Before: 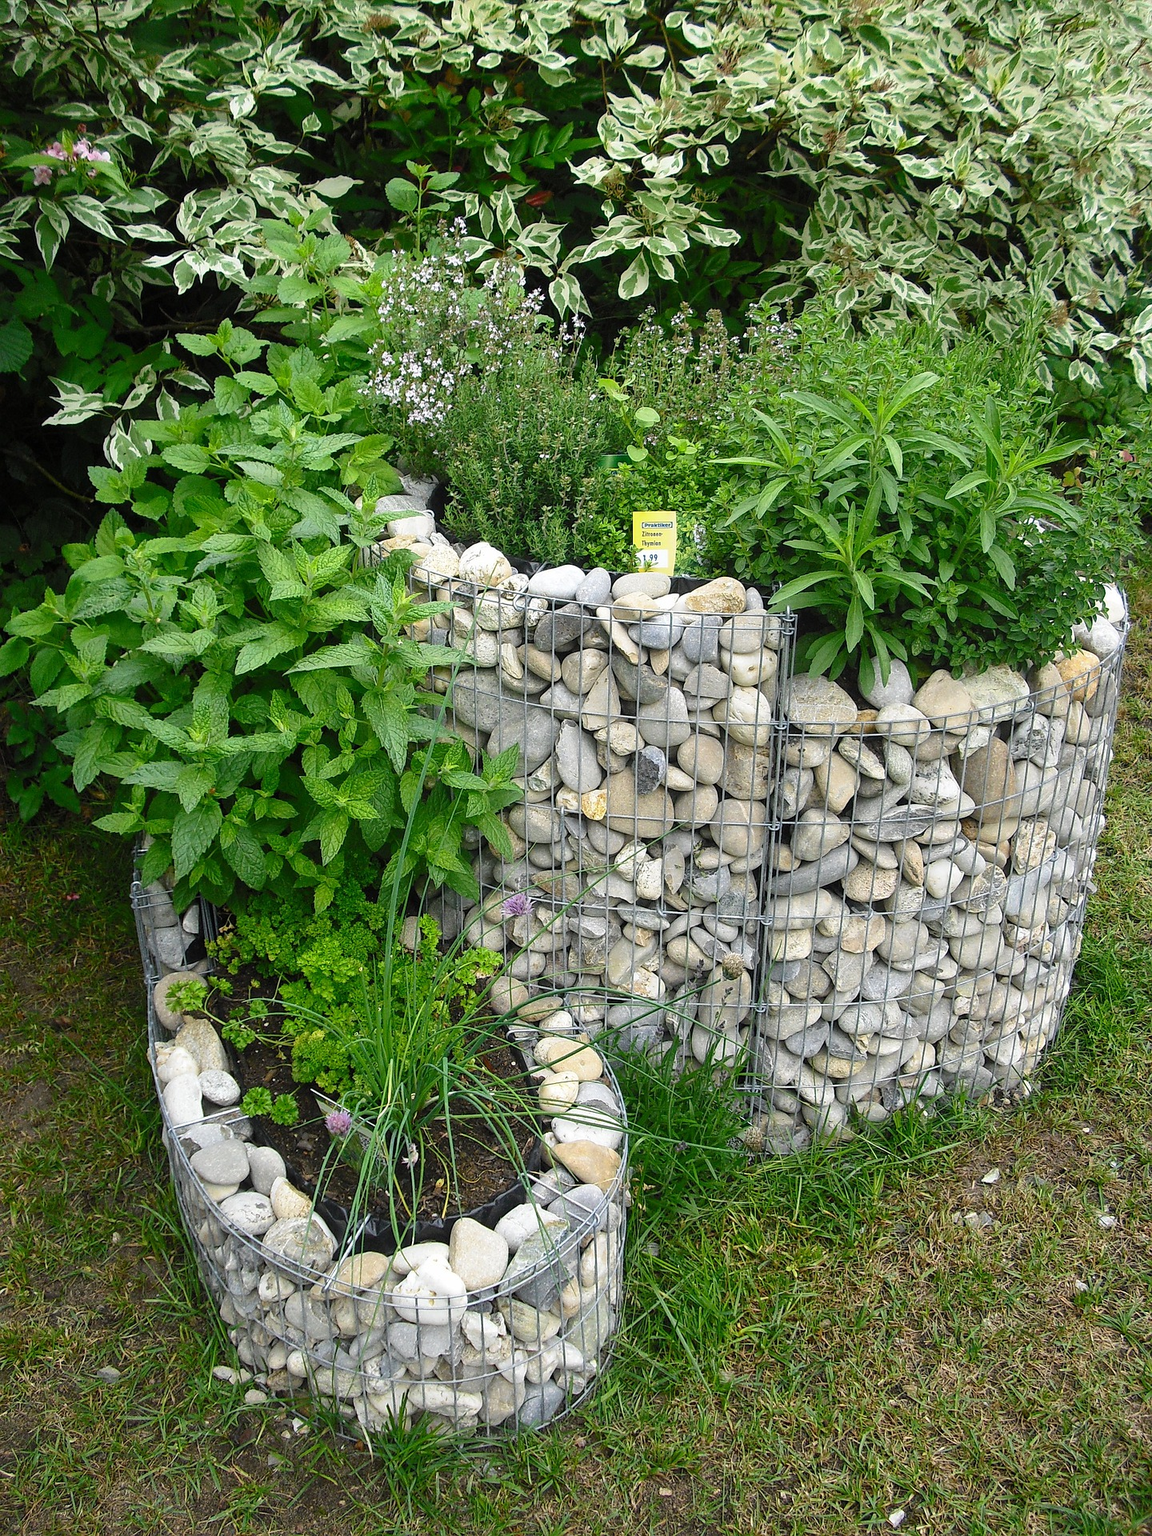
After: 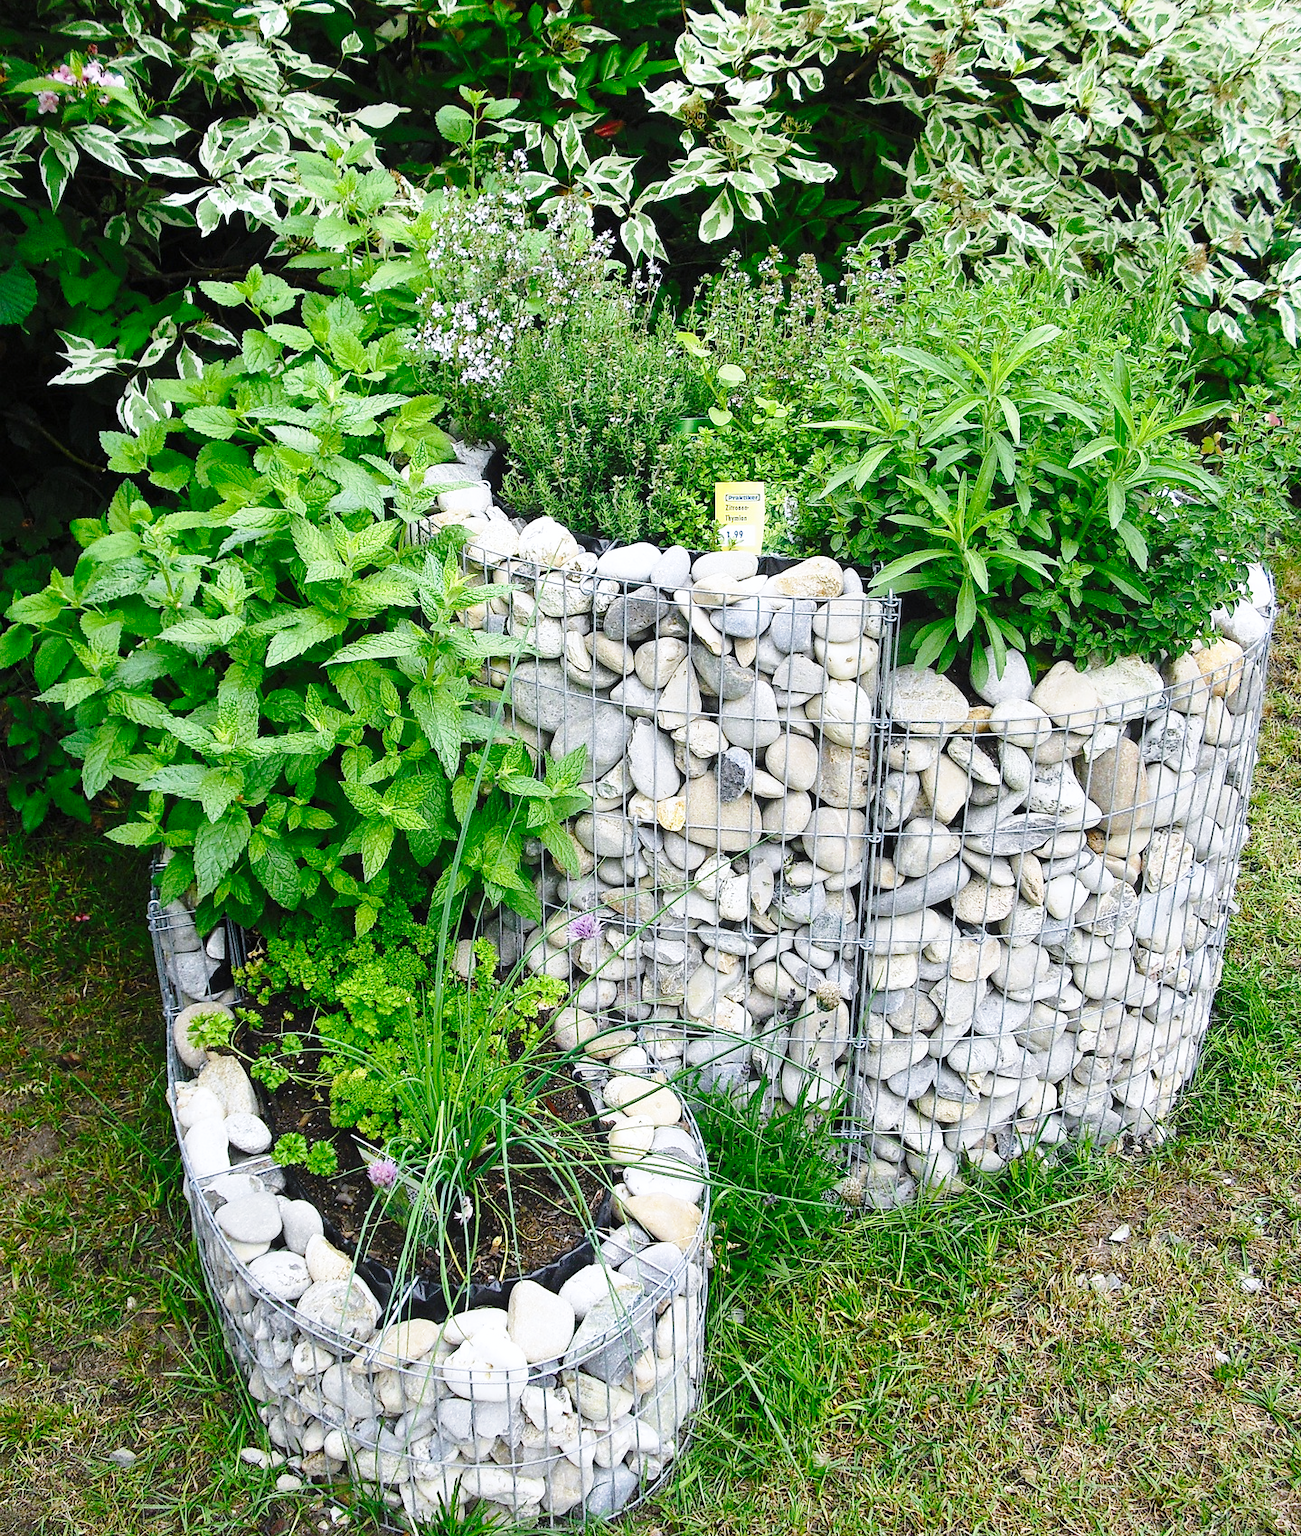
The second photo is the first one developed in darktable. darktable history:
base curve: curves: ch0 [(0, 0) (0.028, 0.03) (0.121, 0.232) (0.46, 0.748) (0.859, 0.968) (1, 1)], preserve colors none
color correction: highlights b* -0.027
color calibration: illuminant as shot in camera, x 0.358, y 0.373, temperature 4628.91 K
crop and rotate: top 5.553%, bottom 5.94%
